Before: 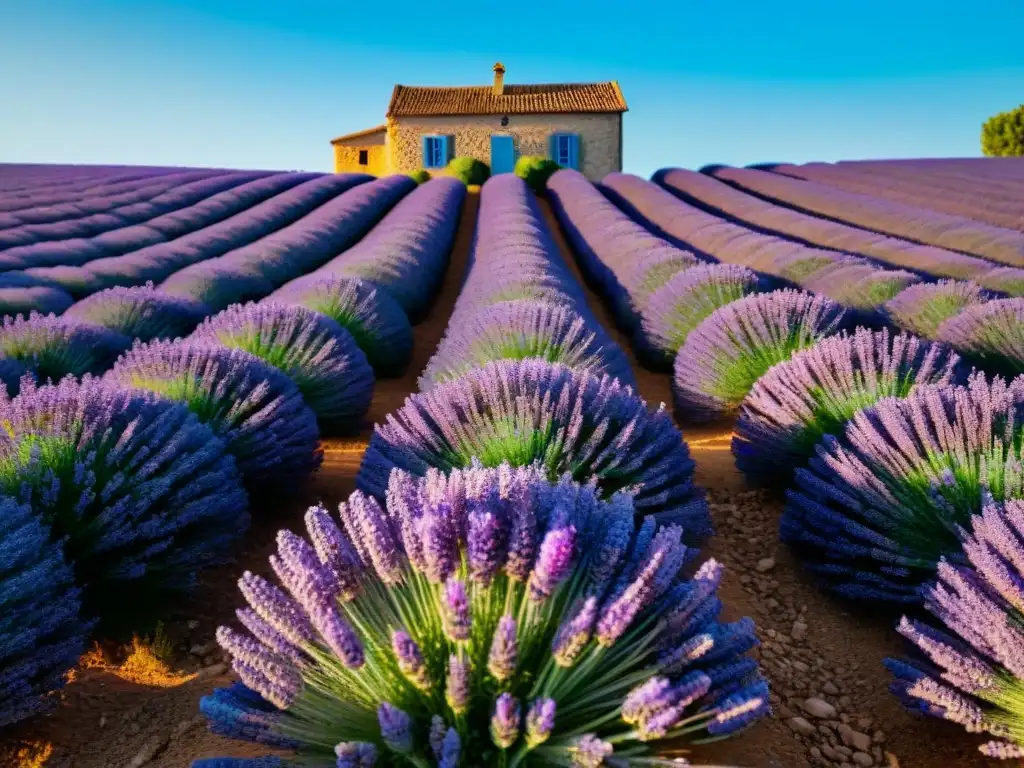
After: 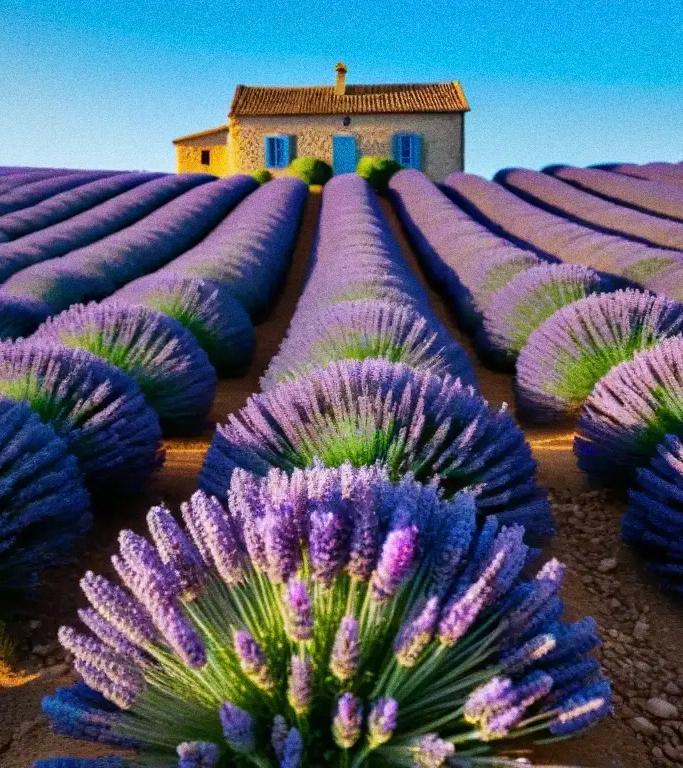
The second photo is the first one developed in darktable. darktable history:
grain: coarseness 11.82 ISO, strength 36.67%, mid-tones bias 74.17%
tone equalizer: on, module defaults
crop and rotate: left 15.446%, right 17.836%
white balance: red 0.98, blue 1.034
